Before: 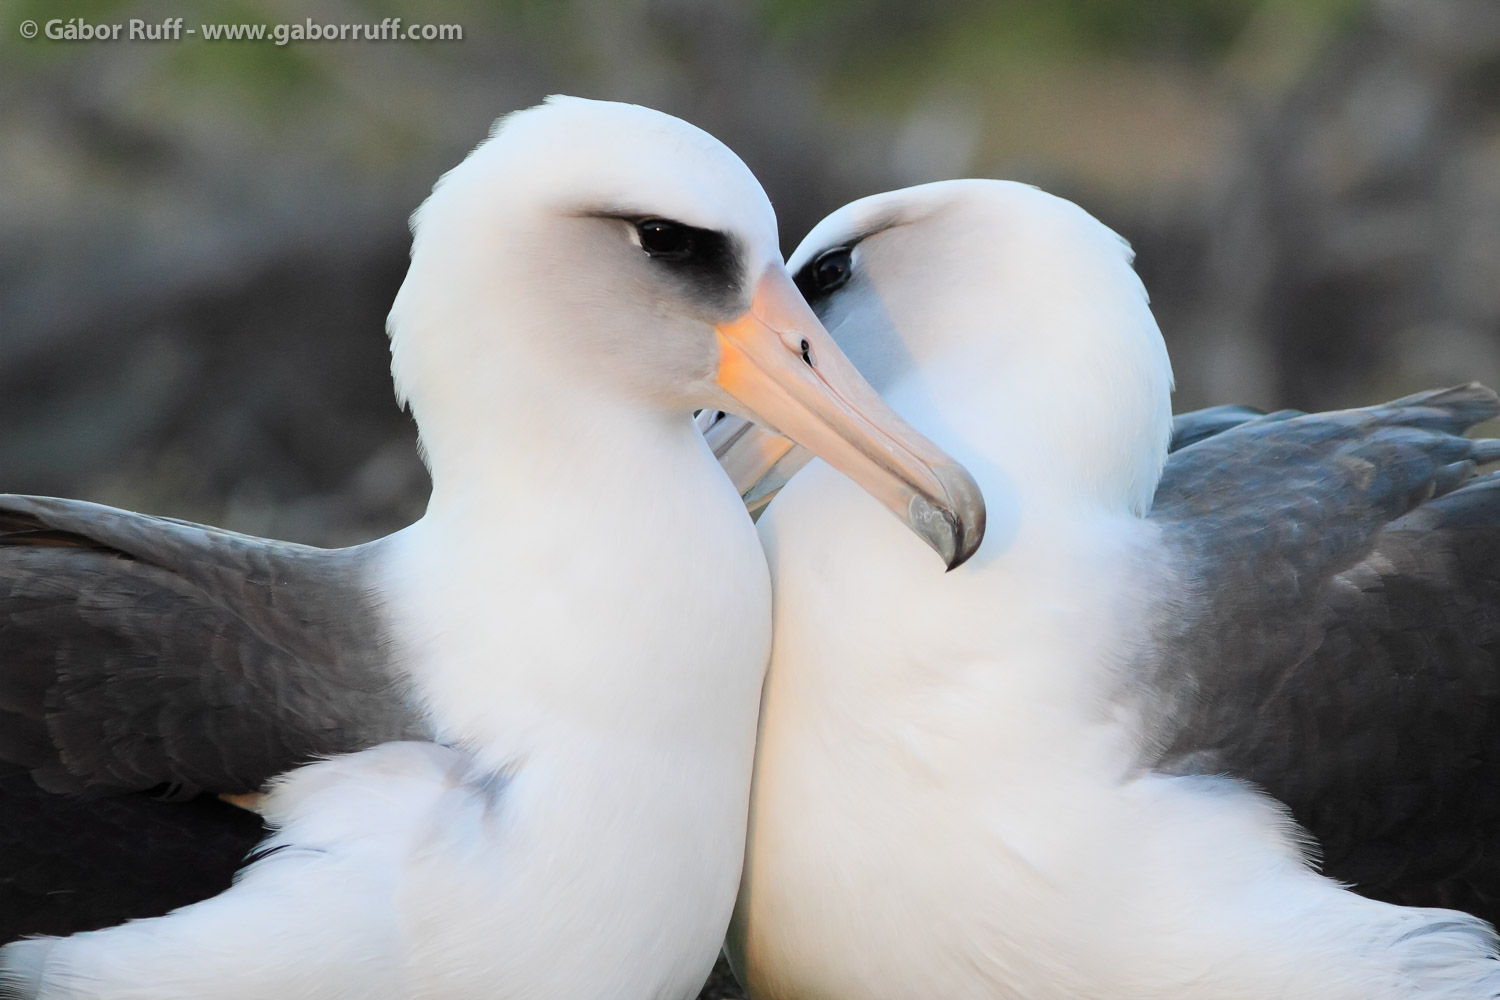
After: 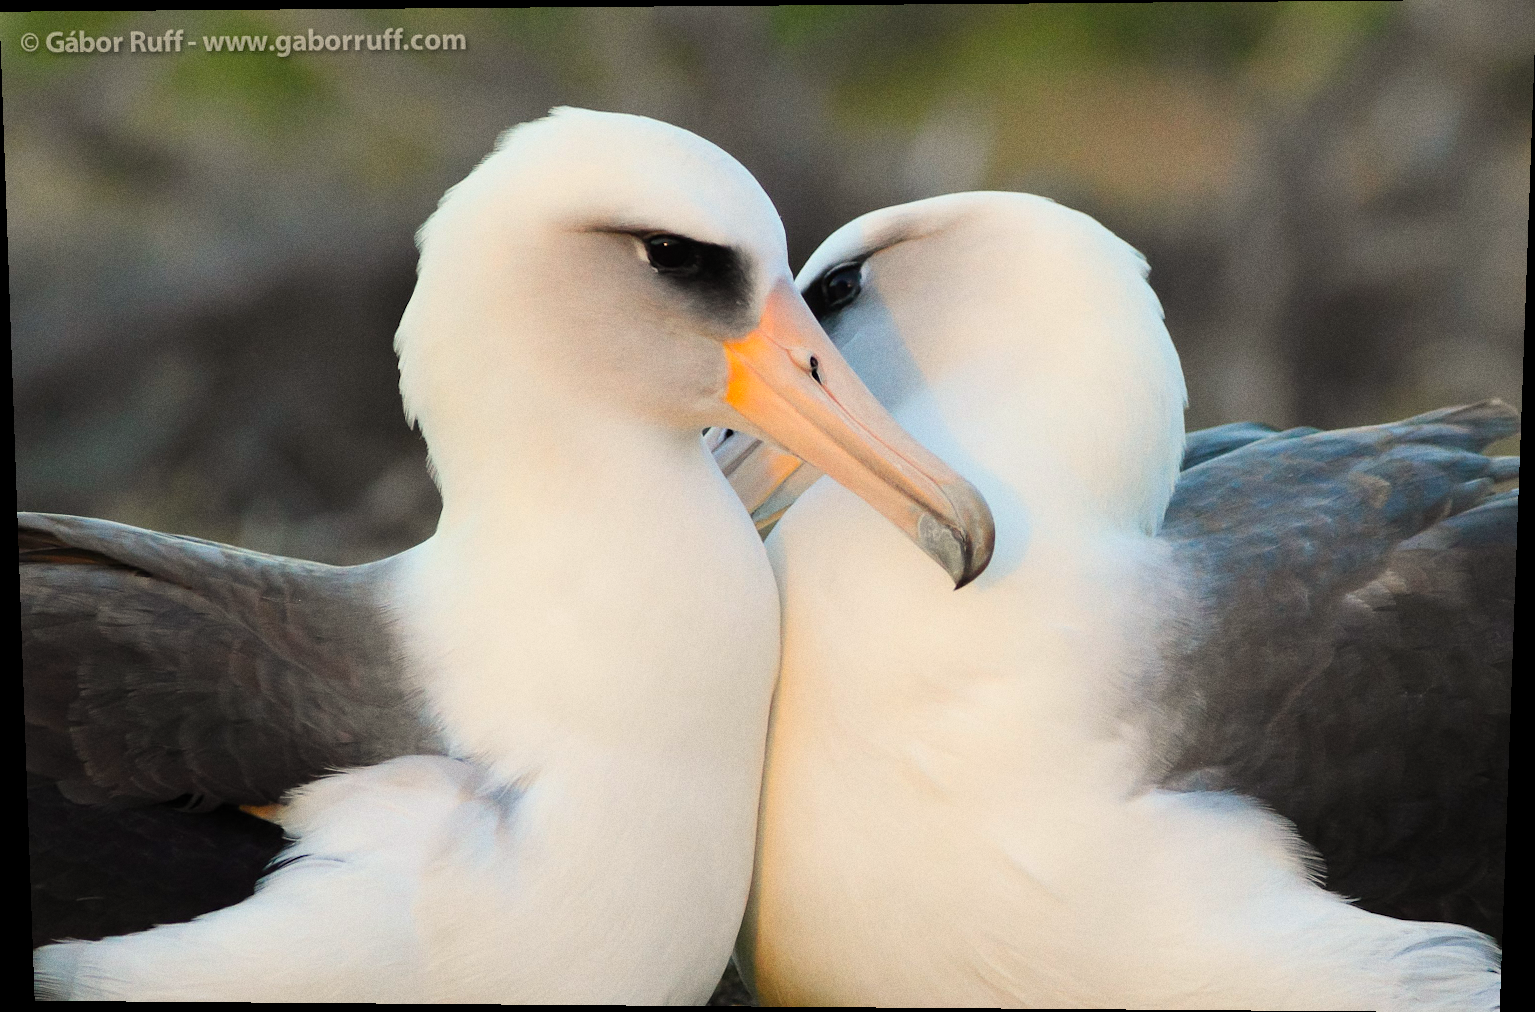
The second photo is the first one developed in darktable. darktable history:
rotate and perspective: lens shift (vertical) 0.048, lens shift (horizontal) -0.024, automatic cropping off
color balance rgb: perceptual saturation grading › global saturation 30%, global vibrance 10%
grain: on, module defaults
white balance: red 1.045, blue 0.932
